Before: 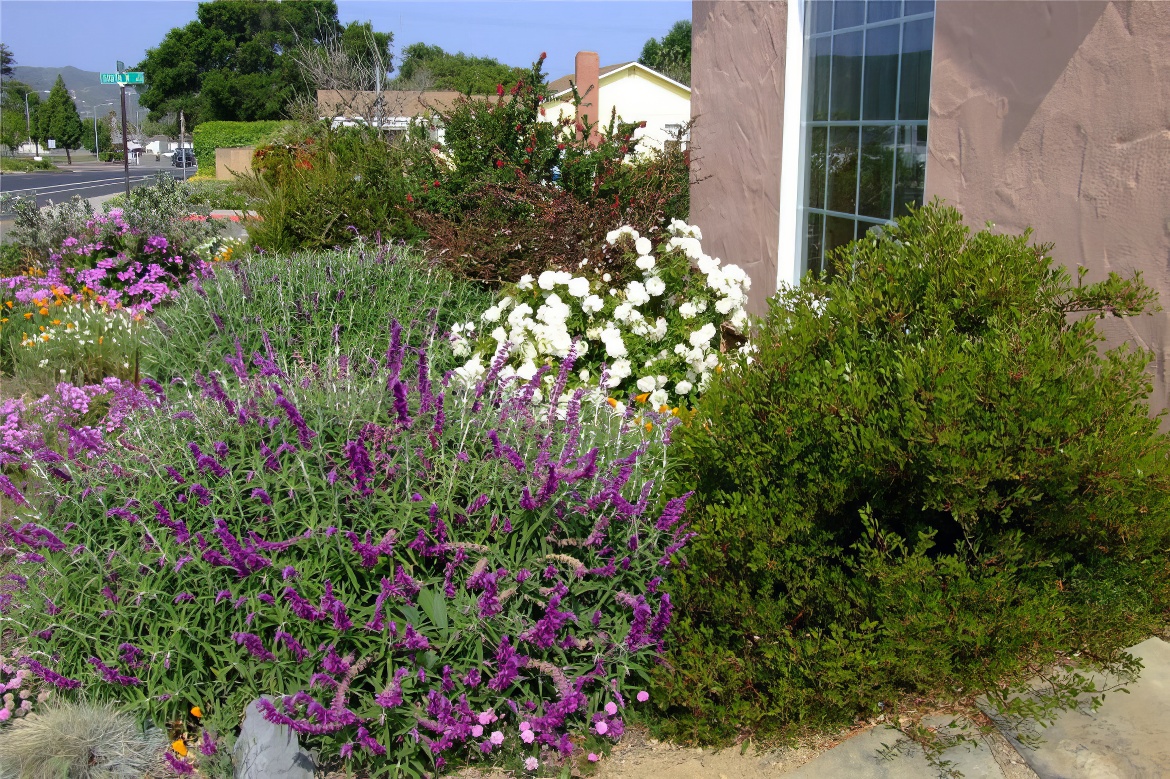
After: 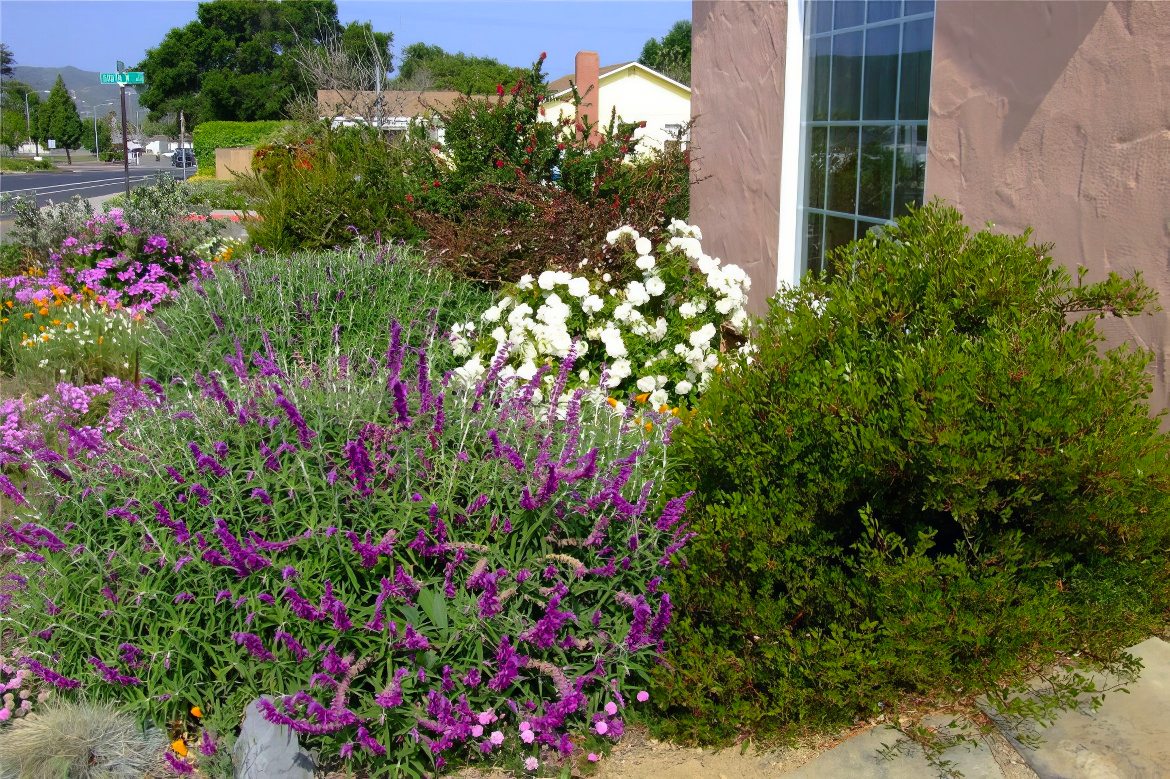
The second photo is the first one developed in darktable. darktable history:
contrast brightness saturation: saturation 0.178
